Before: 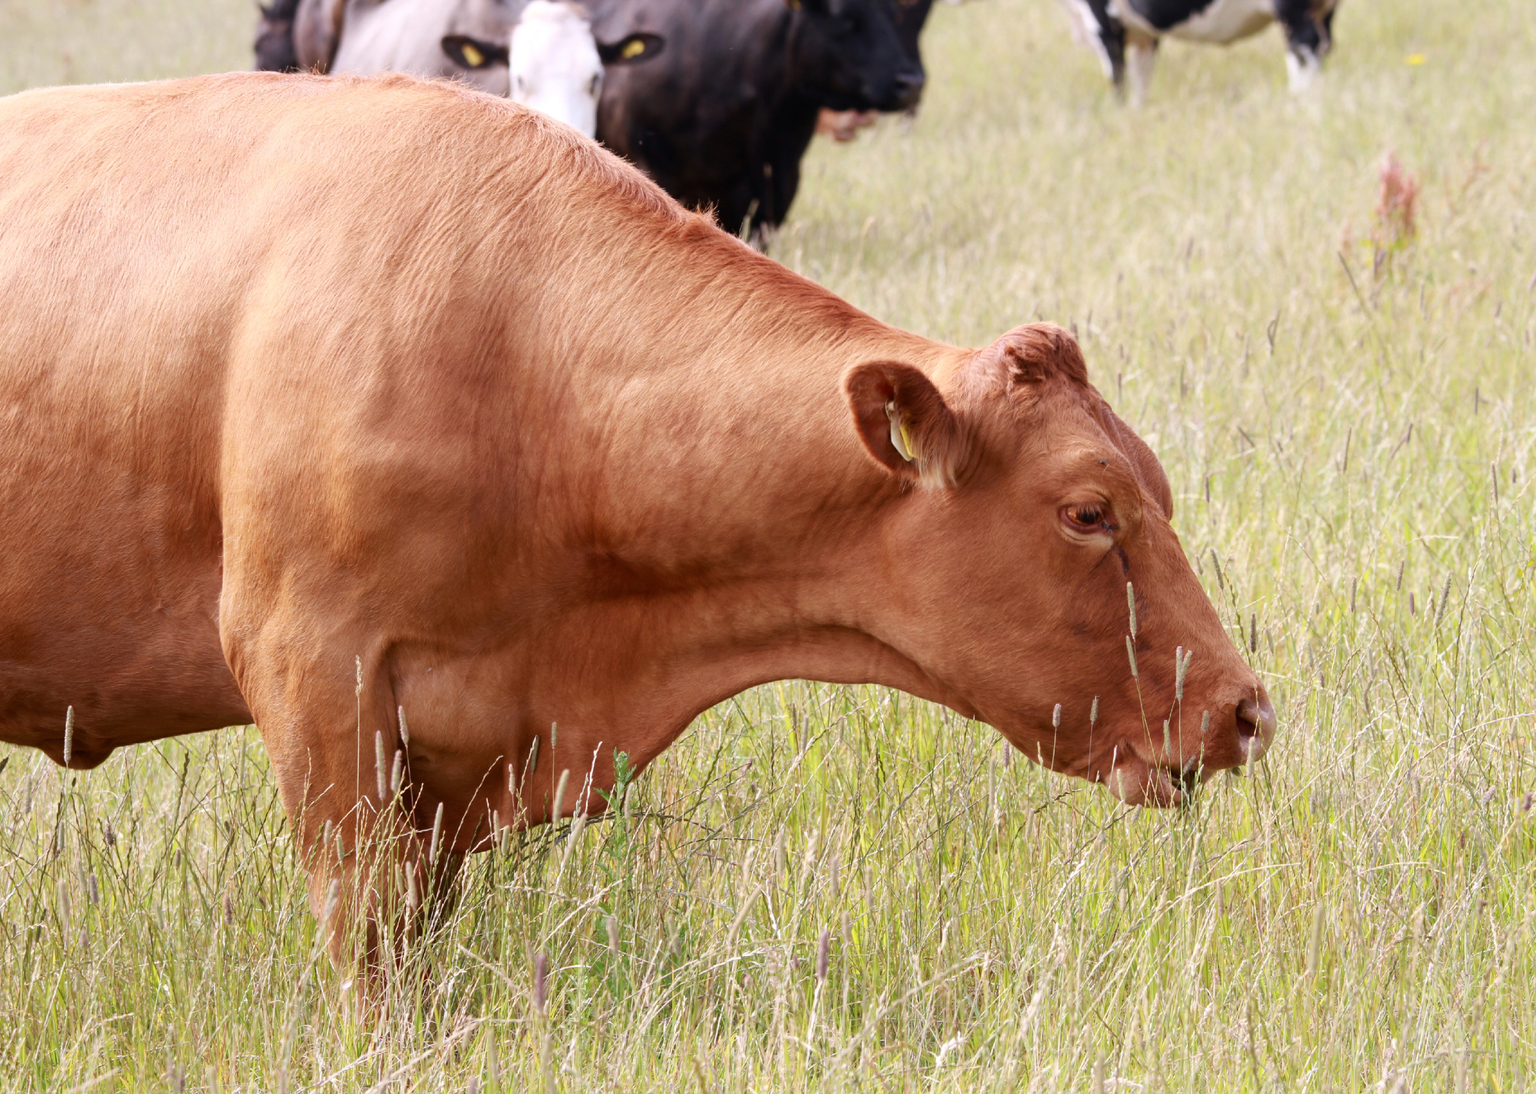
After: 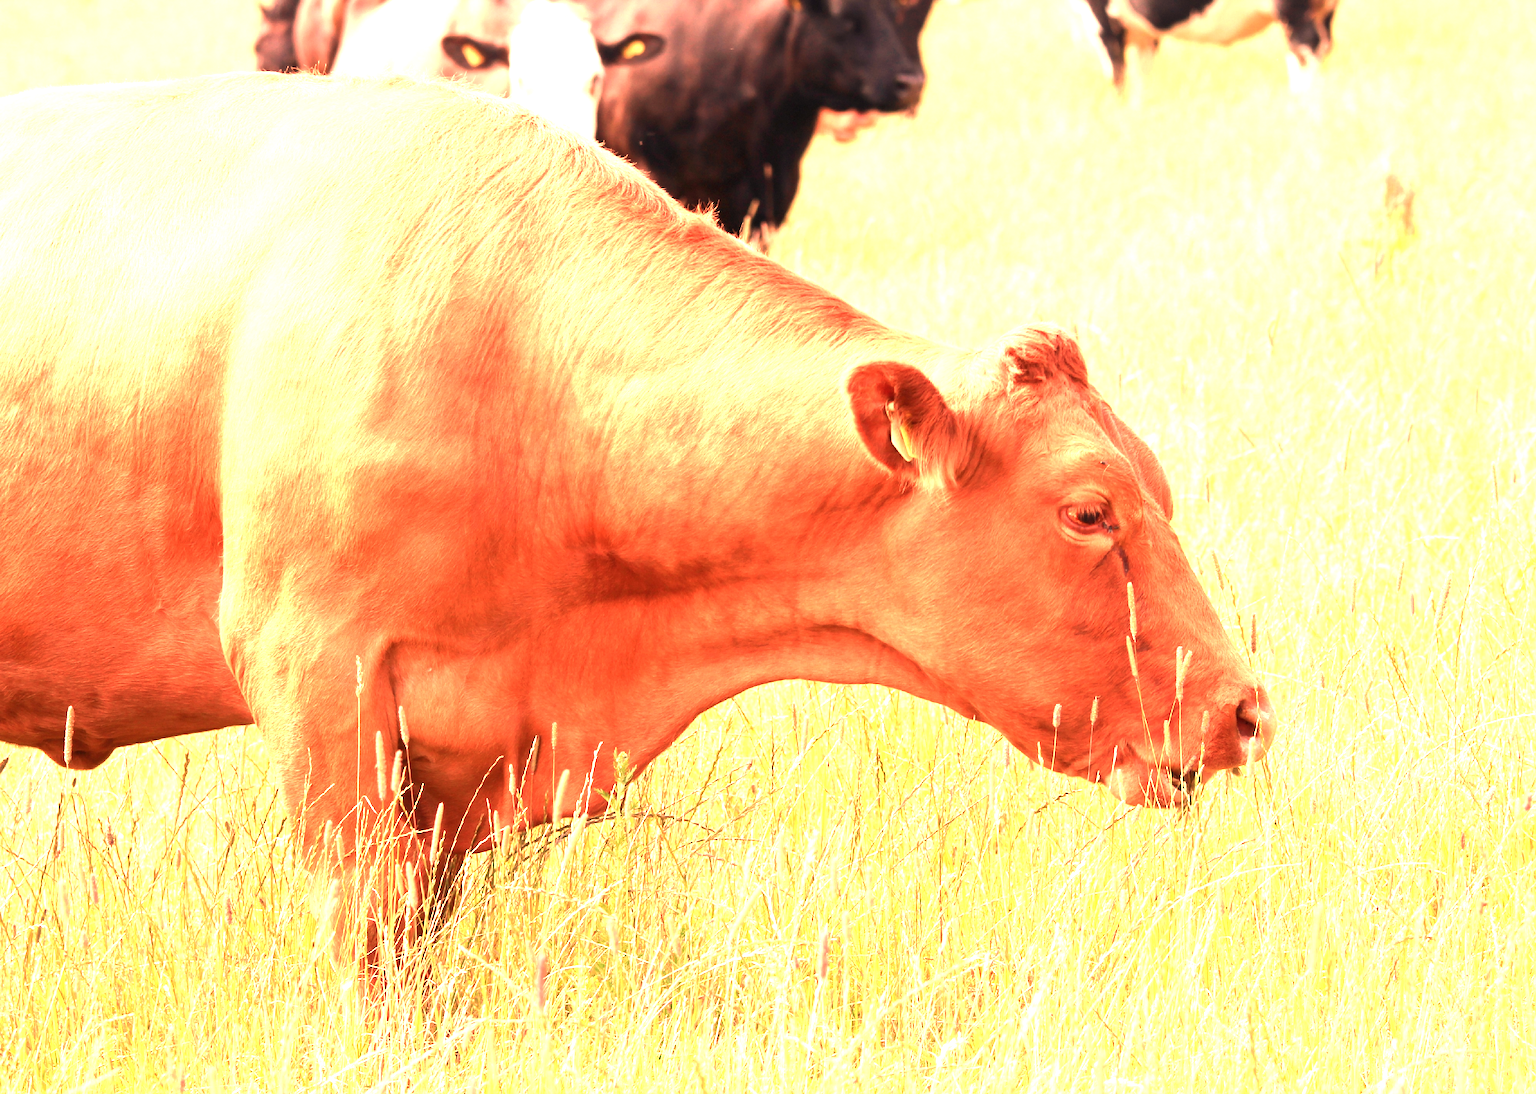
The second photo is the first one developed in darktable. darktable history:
exposure: black level correction 0, exposure 1.45 EV, compensate exposure bias true, compensate highlight preservation false
white balance: red 1.467, blue 0.684
color calibration: illuminant as shot in camera, x 0.358, y 0.373, temperature 4628.91 K
sharpen: amount 0.2
